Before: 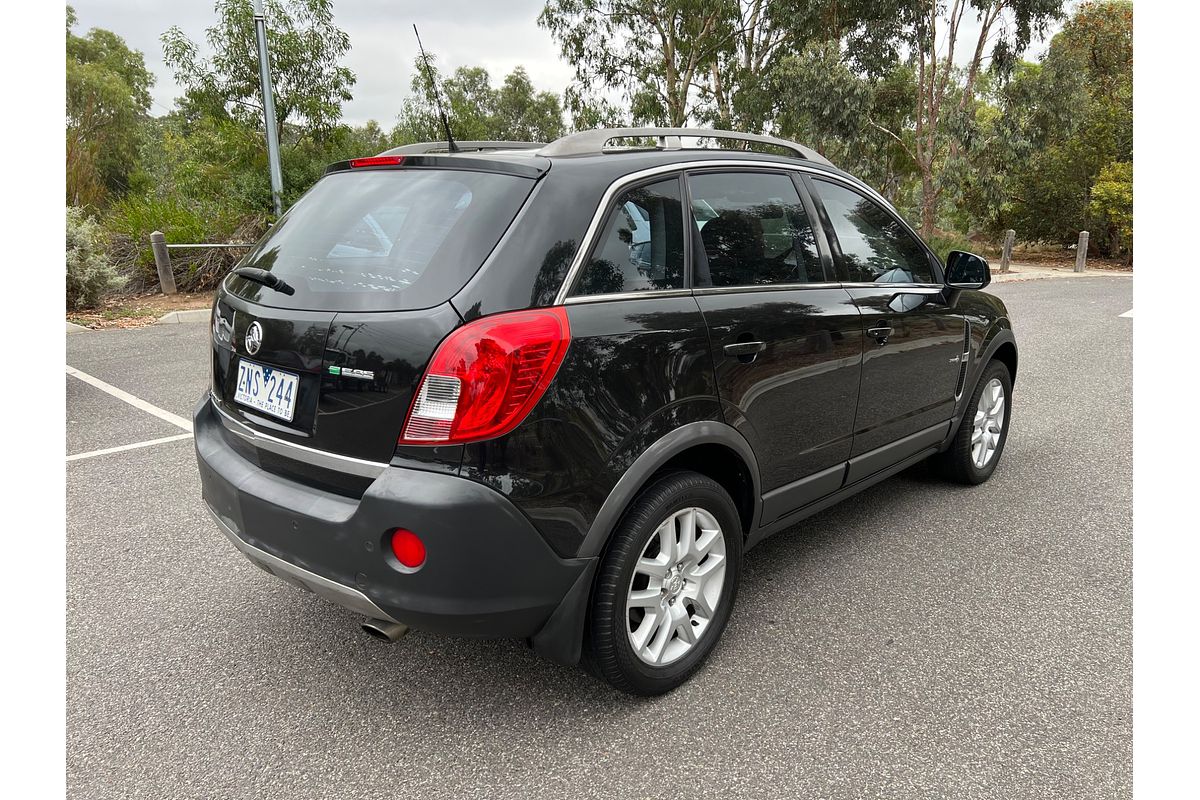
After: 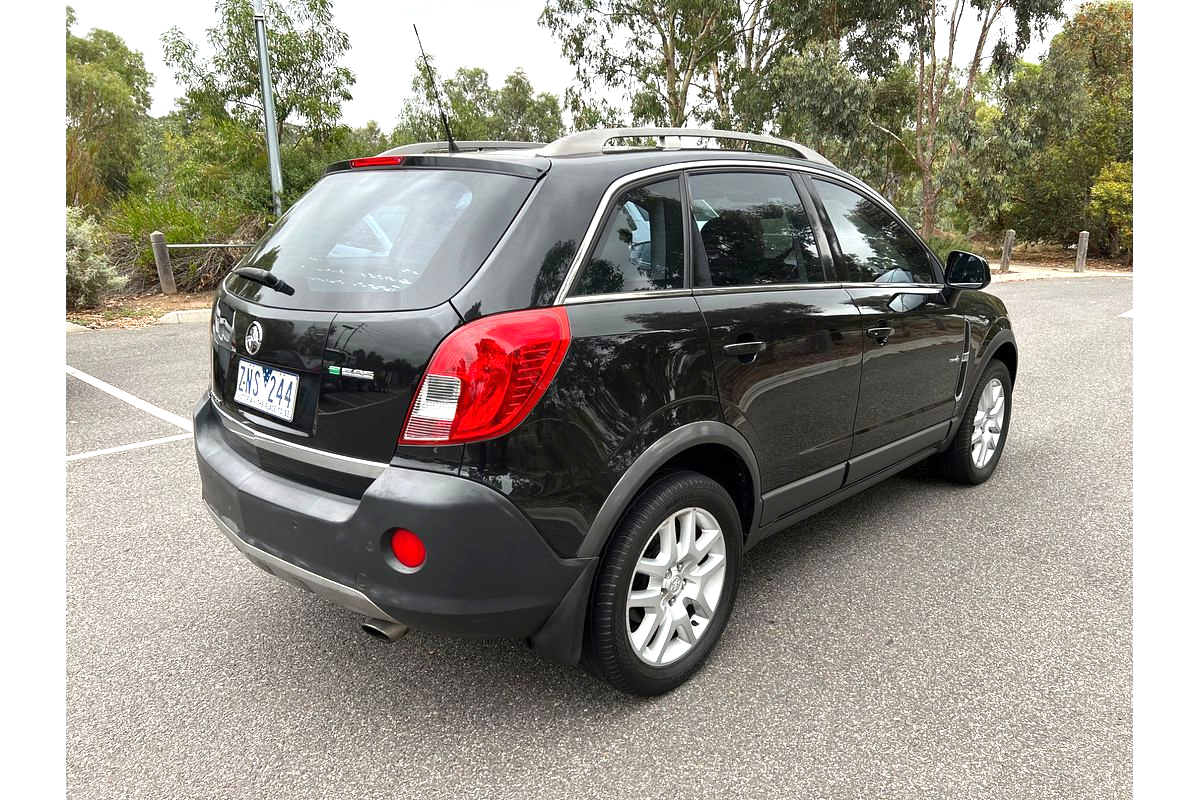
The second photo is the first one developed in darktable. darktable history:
exposure: exposure 0.6 EV, compensate highlight preservation false
base curve: curves: ch0 [(0, 0) (0.303, 0.277) (1, 1)]
